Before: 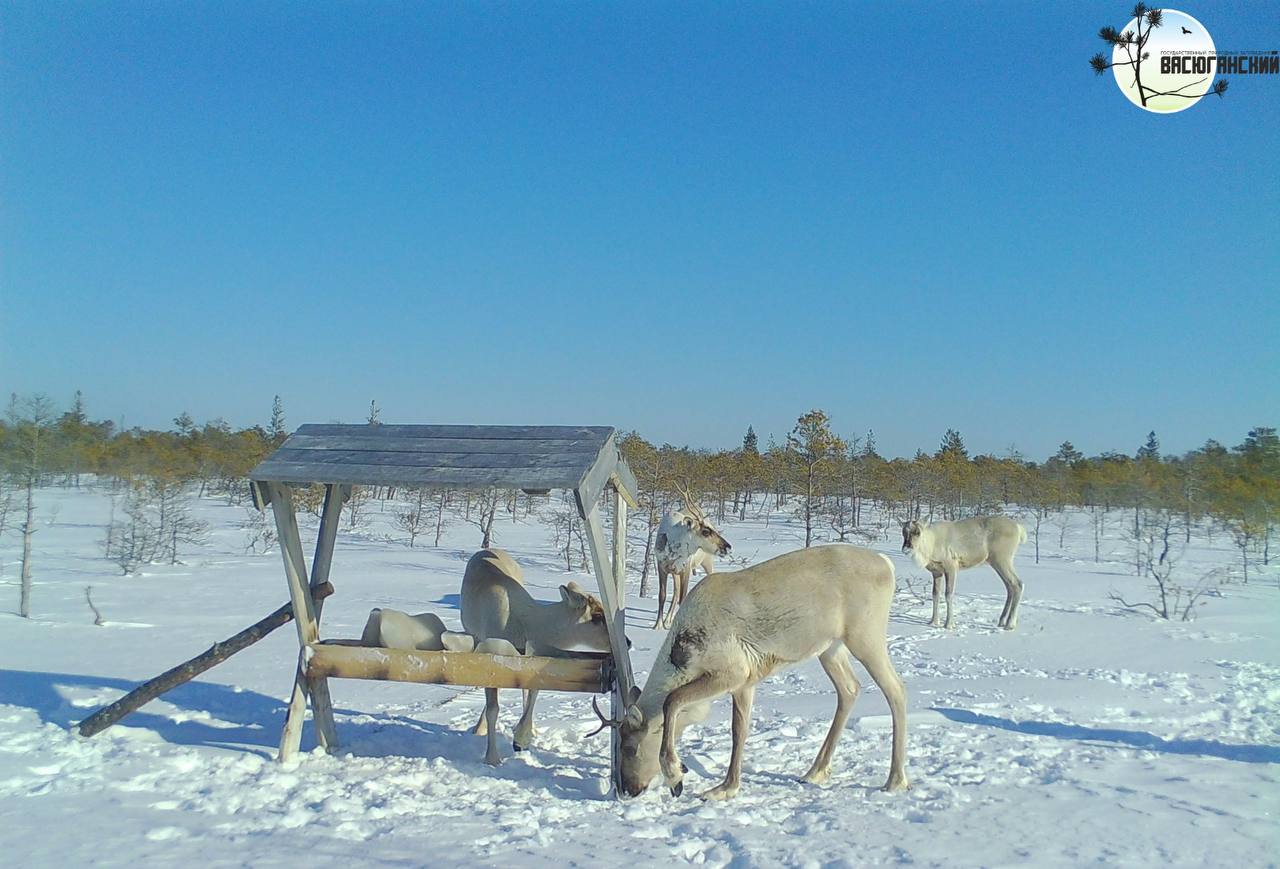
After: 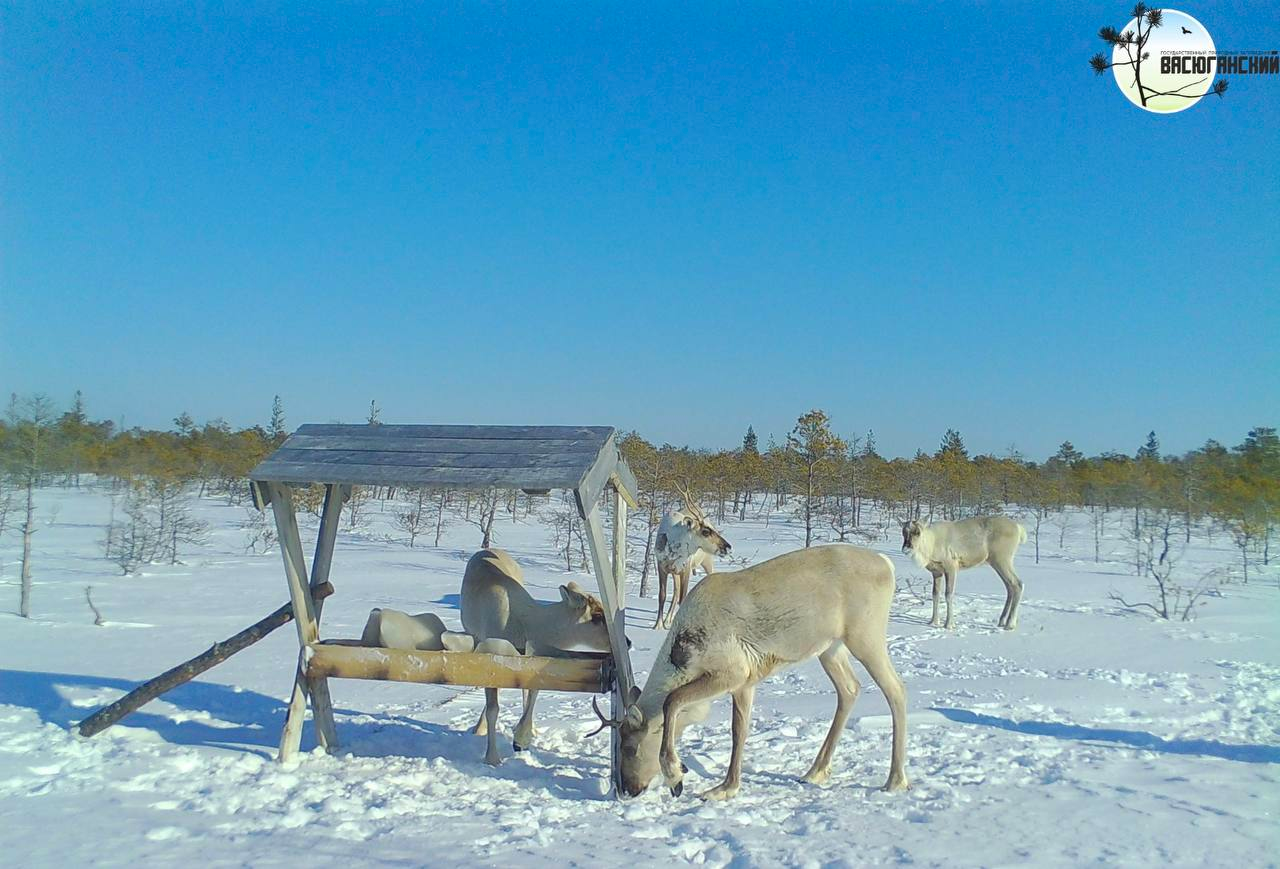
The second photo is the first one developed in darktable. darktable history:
color balance rgb: shadows lift › hue 86.93°, linear chroma grading › global chroma 15.414%, perceptual saturation grading › global saturation -3.091%, perceptual saturation grading › shadows -1.361%
